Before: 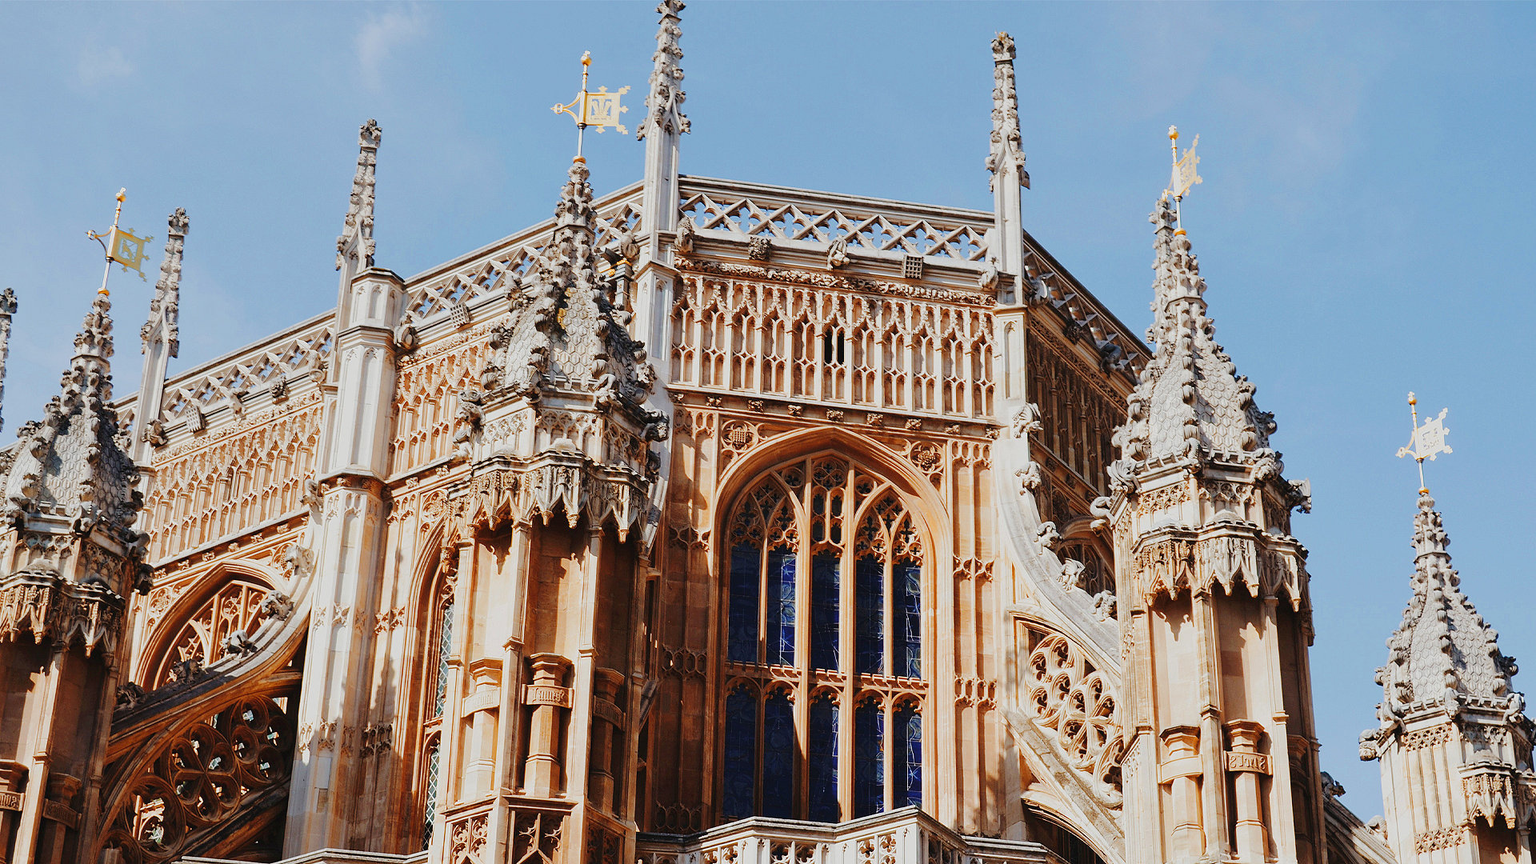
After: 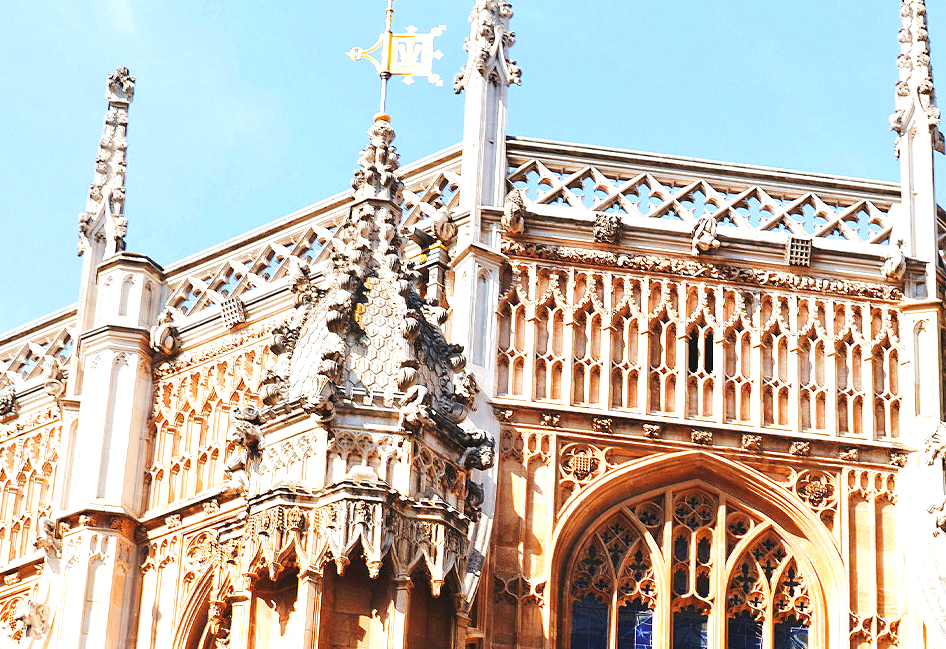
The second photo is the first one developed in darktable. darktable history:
crop: left 17.835%, top 7.675%, right 32.881%, bottom 32.213%
exposure: black level correction 0, exposure 1.015 EV, compensate exposure bias true, compensate highlight preservation false
